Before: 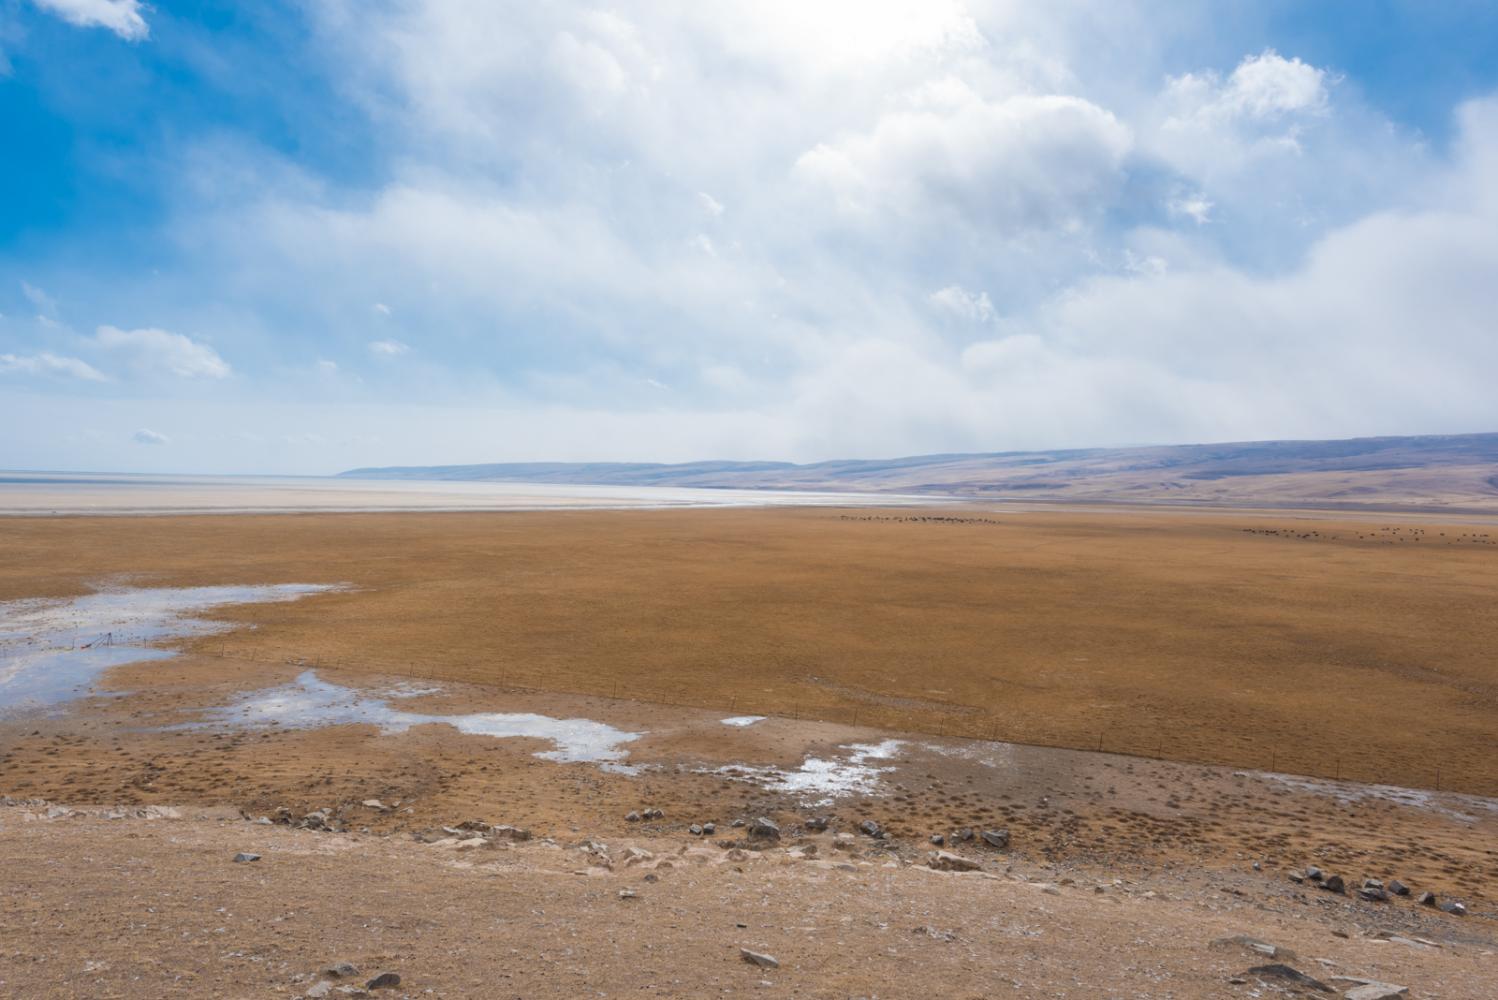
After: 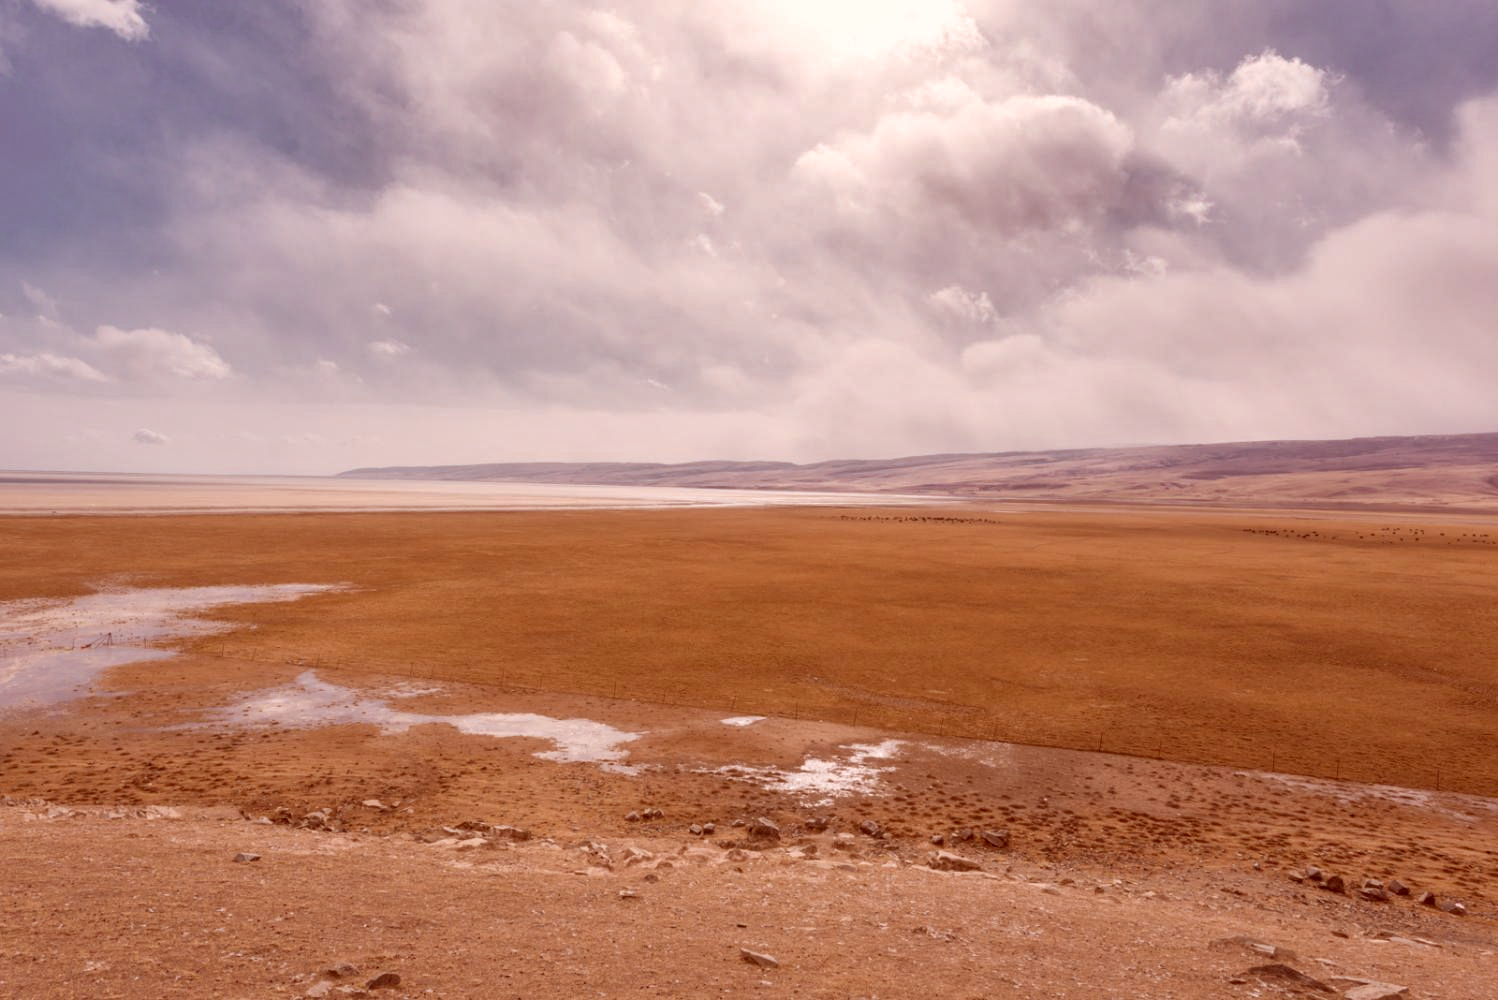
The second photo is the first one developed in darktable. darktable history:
shadows and highlights: soften with gaussian
color correction: highlights a* 9.34, highlights b* 8.55, shadows a* 39.94, shadows b* 39.67, saturation 0.788
local contrast: detail 114%
